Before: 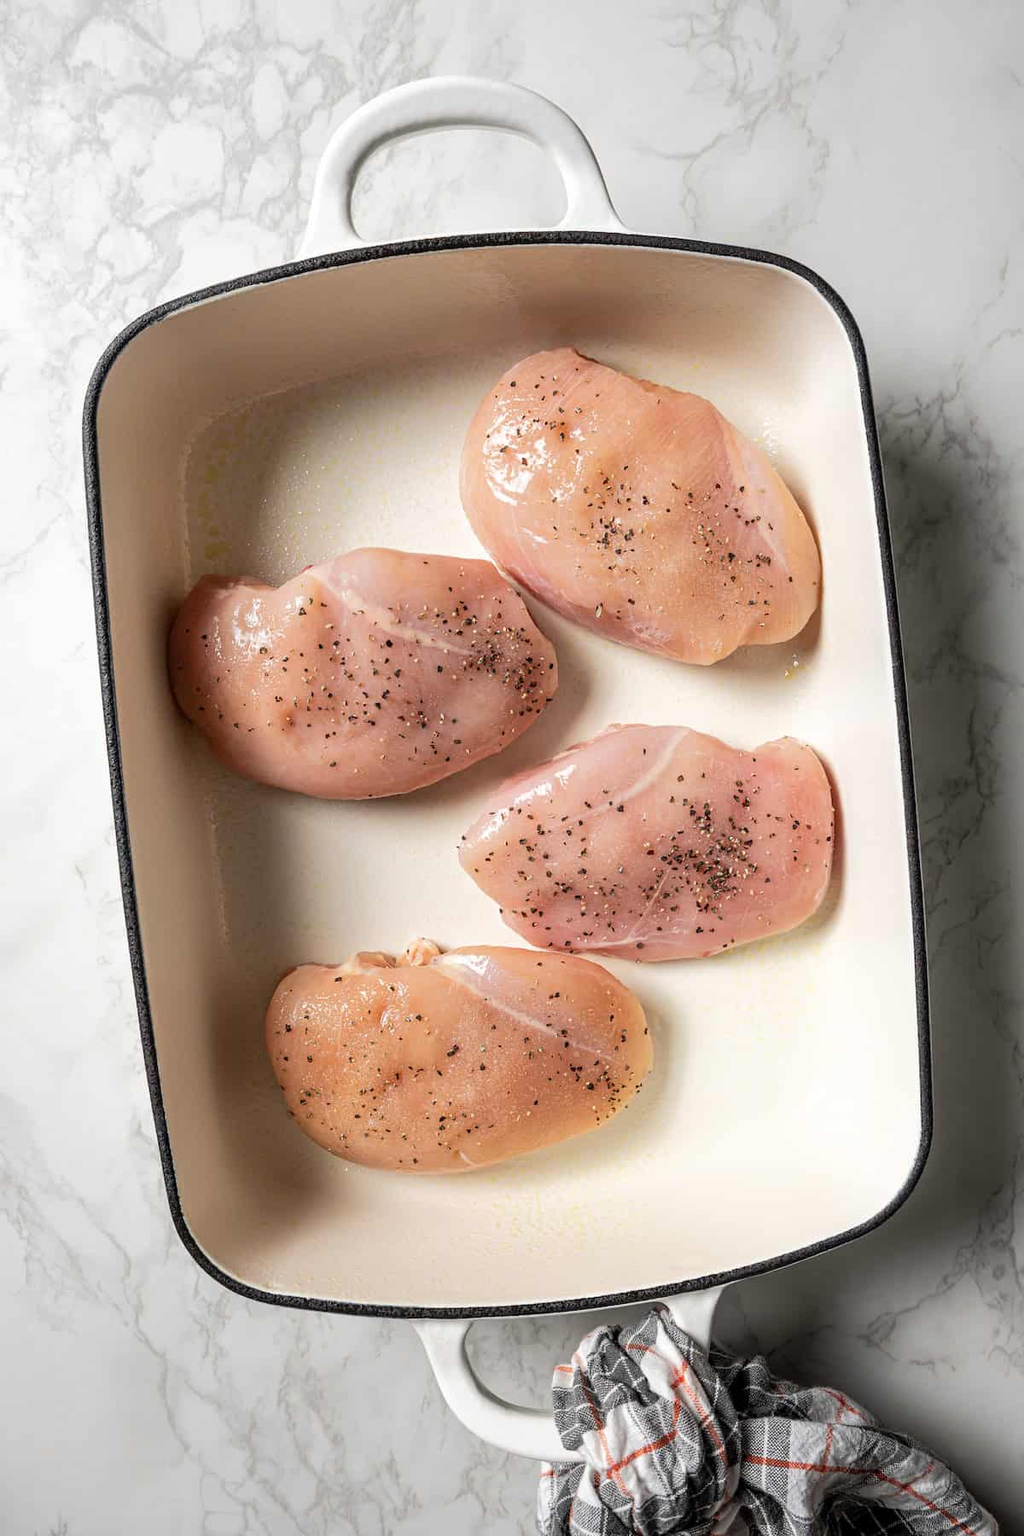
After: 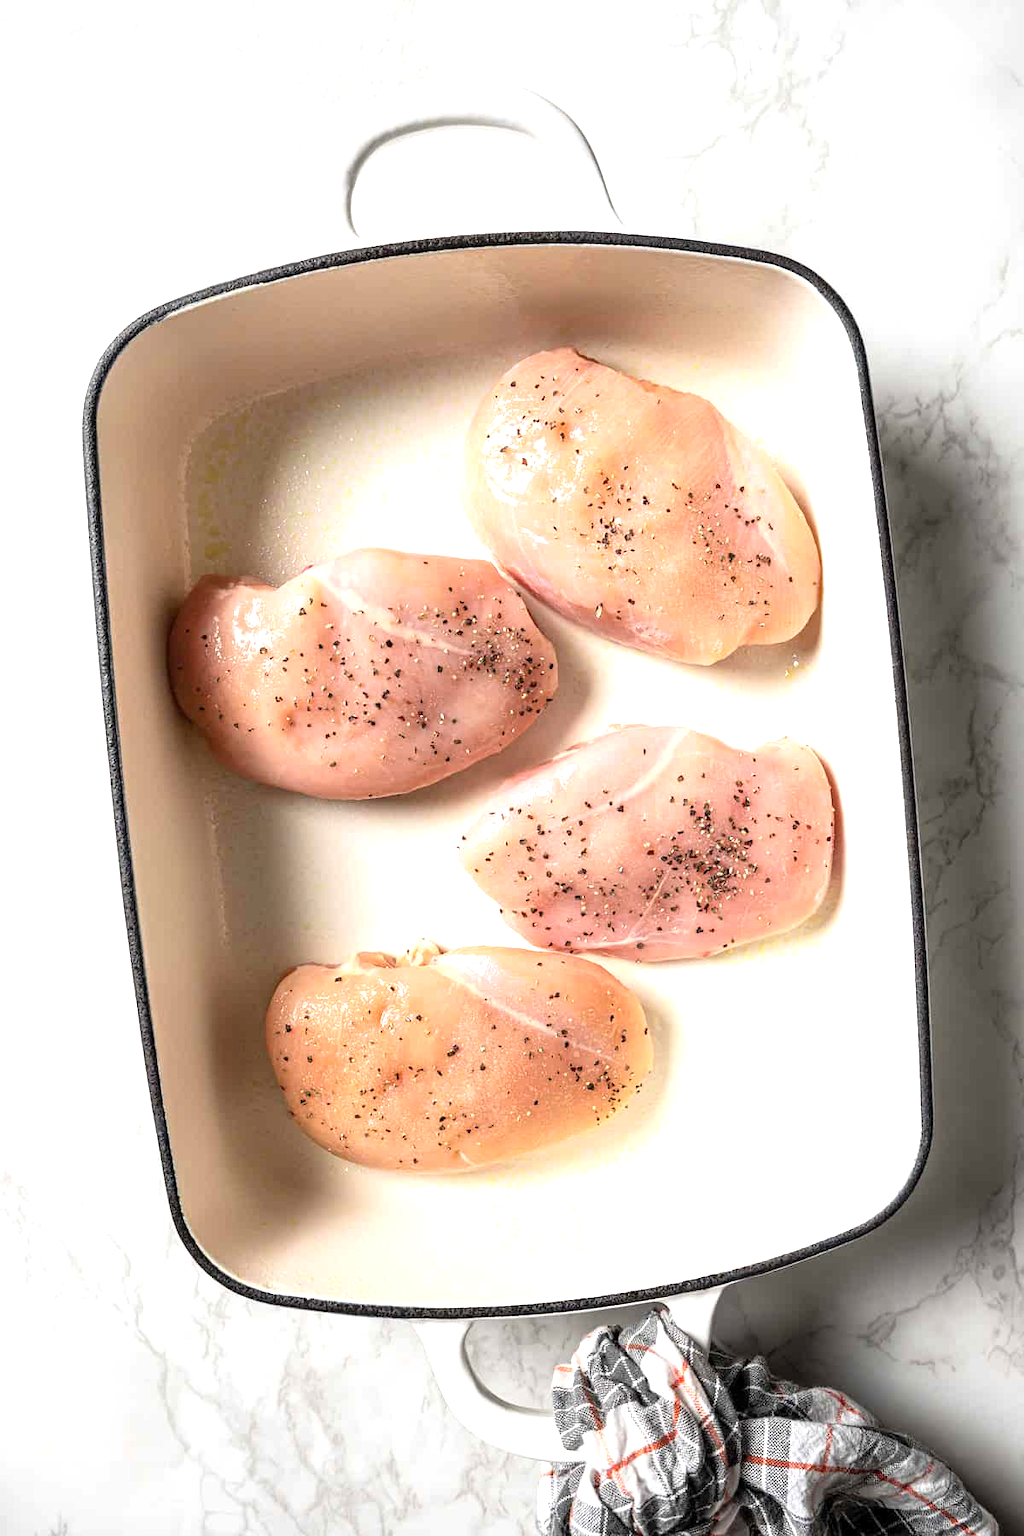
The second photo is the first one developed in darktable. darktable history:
exposure: exposure 0.778 EV, compensate exposure bias true, compensate highlight preservation false
